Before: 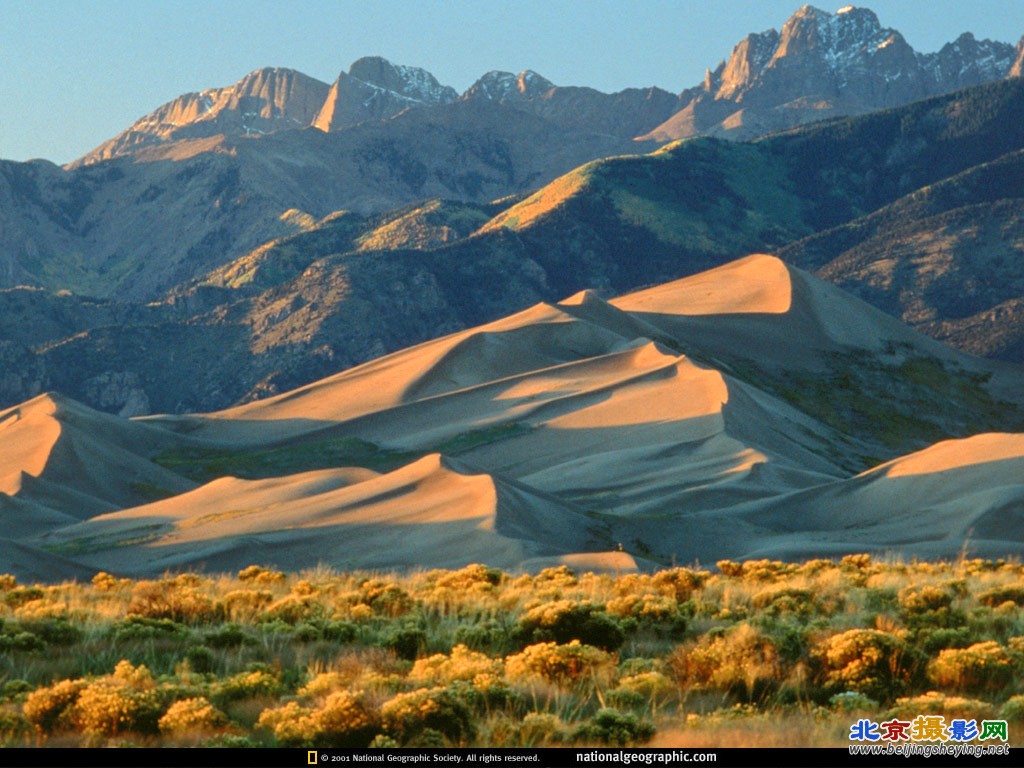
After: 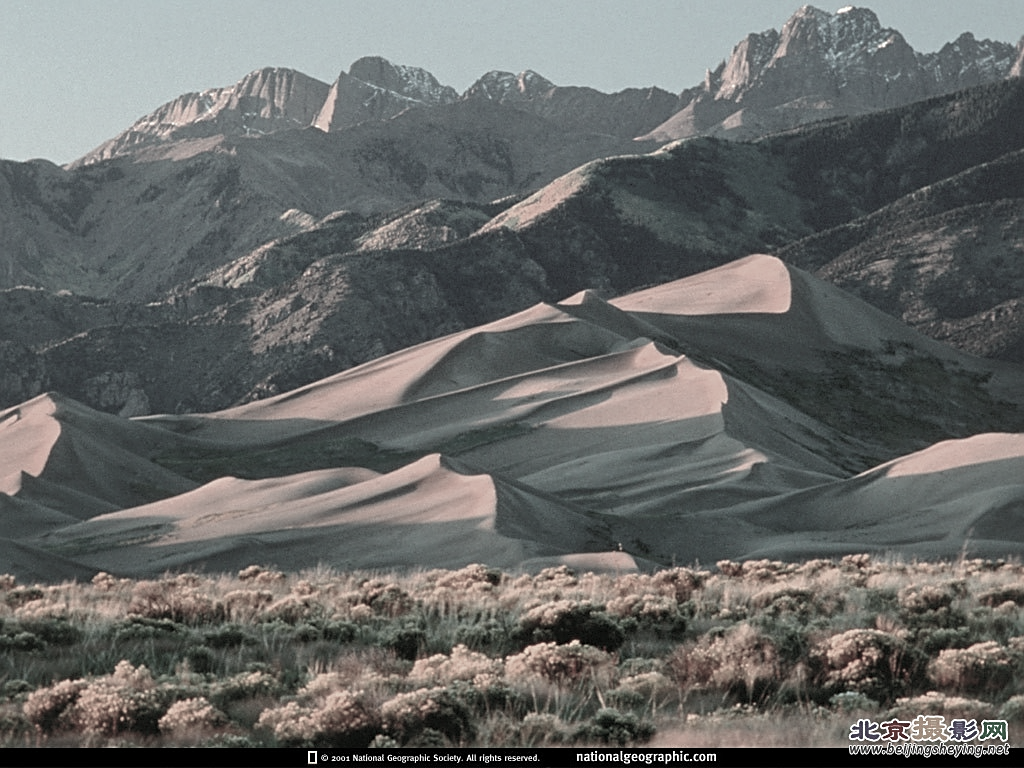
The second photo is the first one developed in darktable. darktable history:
color contrast: green-magenta contrast 0.3, blue-yellow contrast 0.15
vibrance: vibrance 100%
sharpen: amount 0.55
